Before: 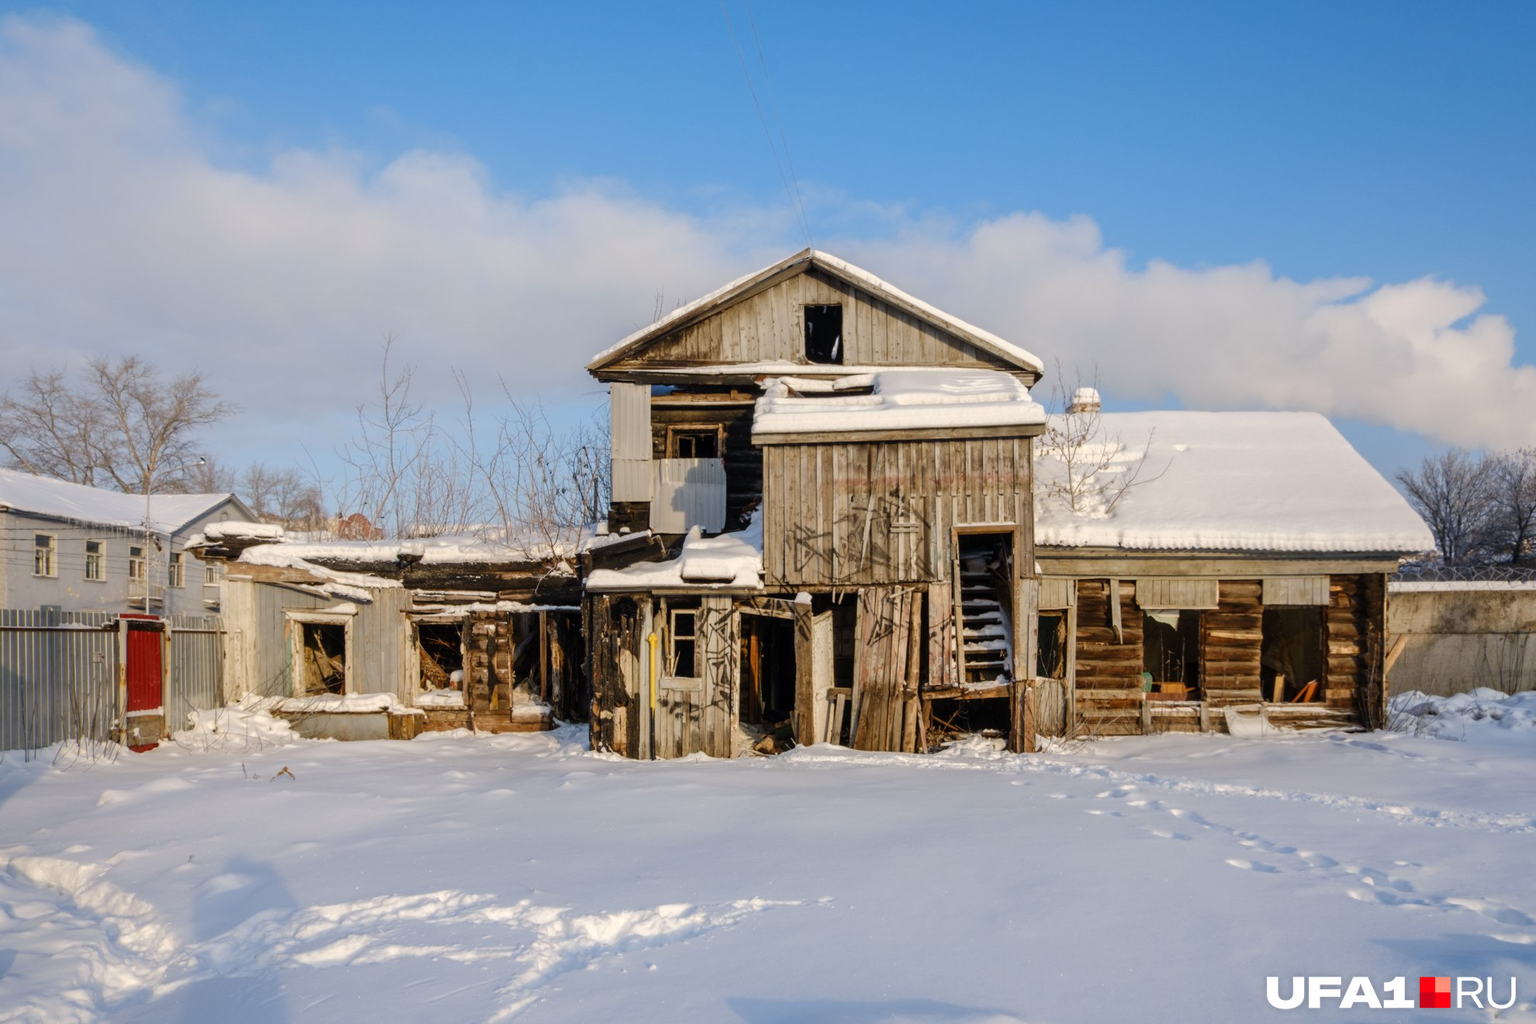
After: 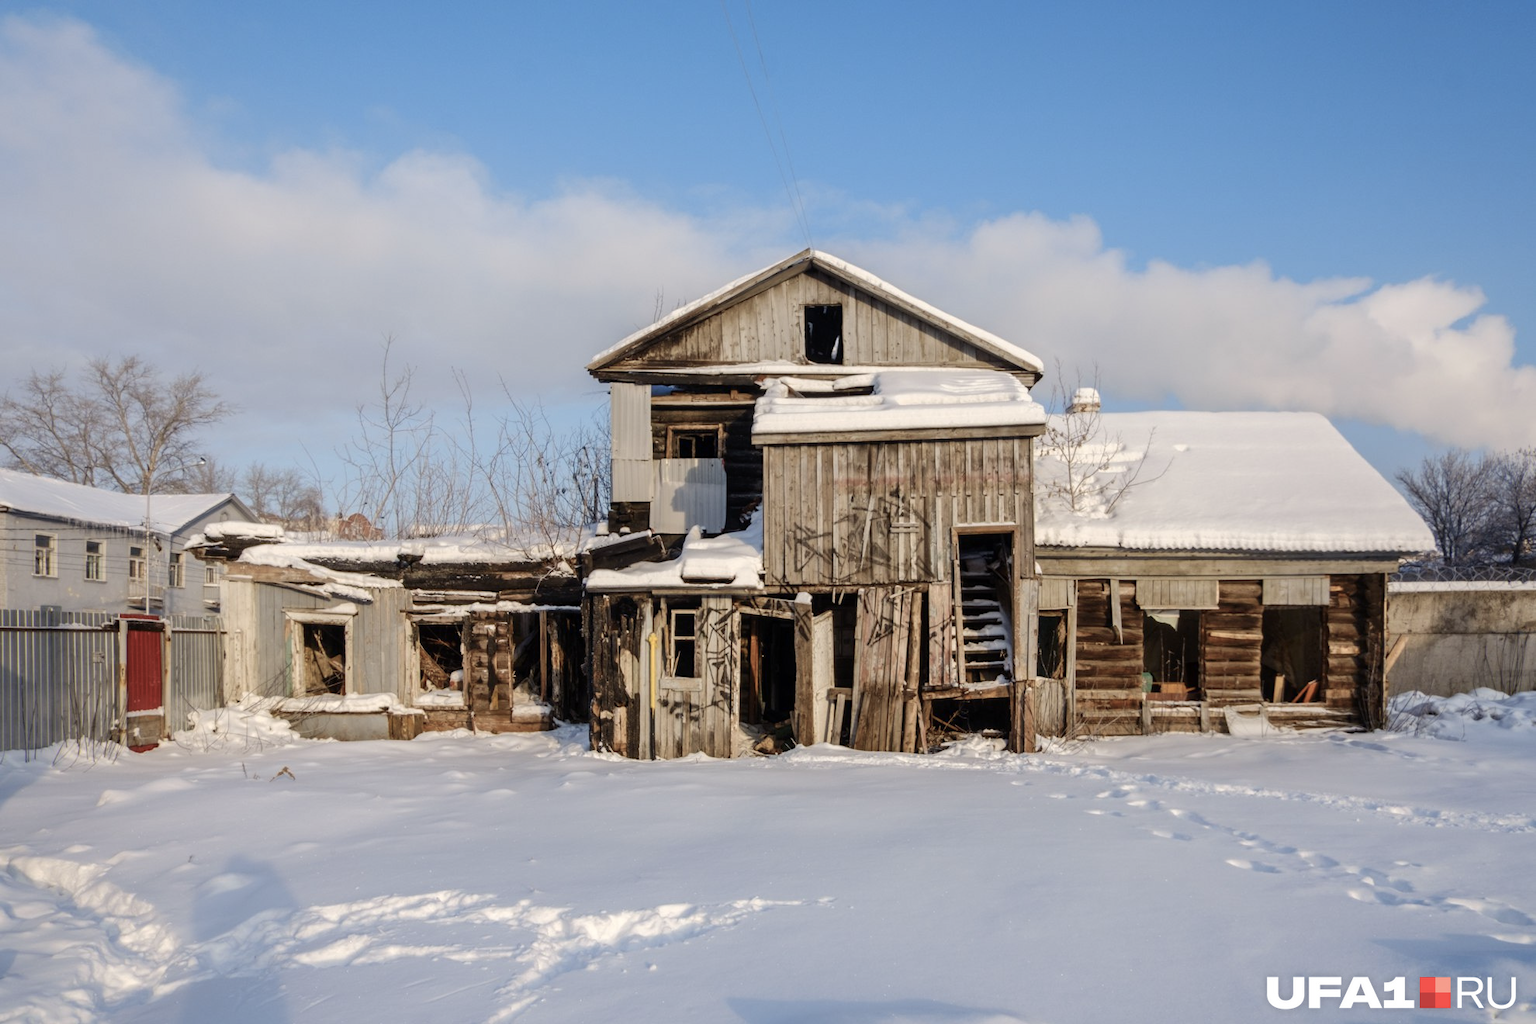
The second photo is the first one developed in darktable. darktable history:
contrast brightness saturation: contrast 0.071
color balance rgb: shadows lift › chroma 3.029%, shadows lift › hue 278.96°, perceptual saturation grading › global saturation -32.635%, global vibrance 24.79%
